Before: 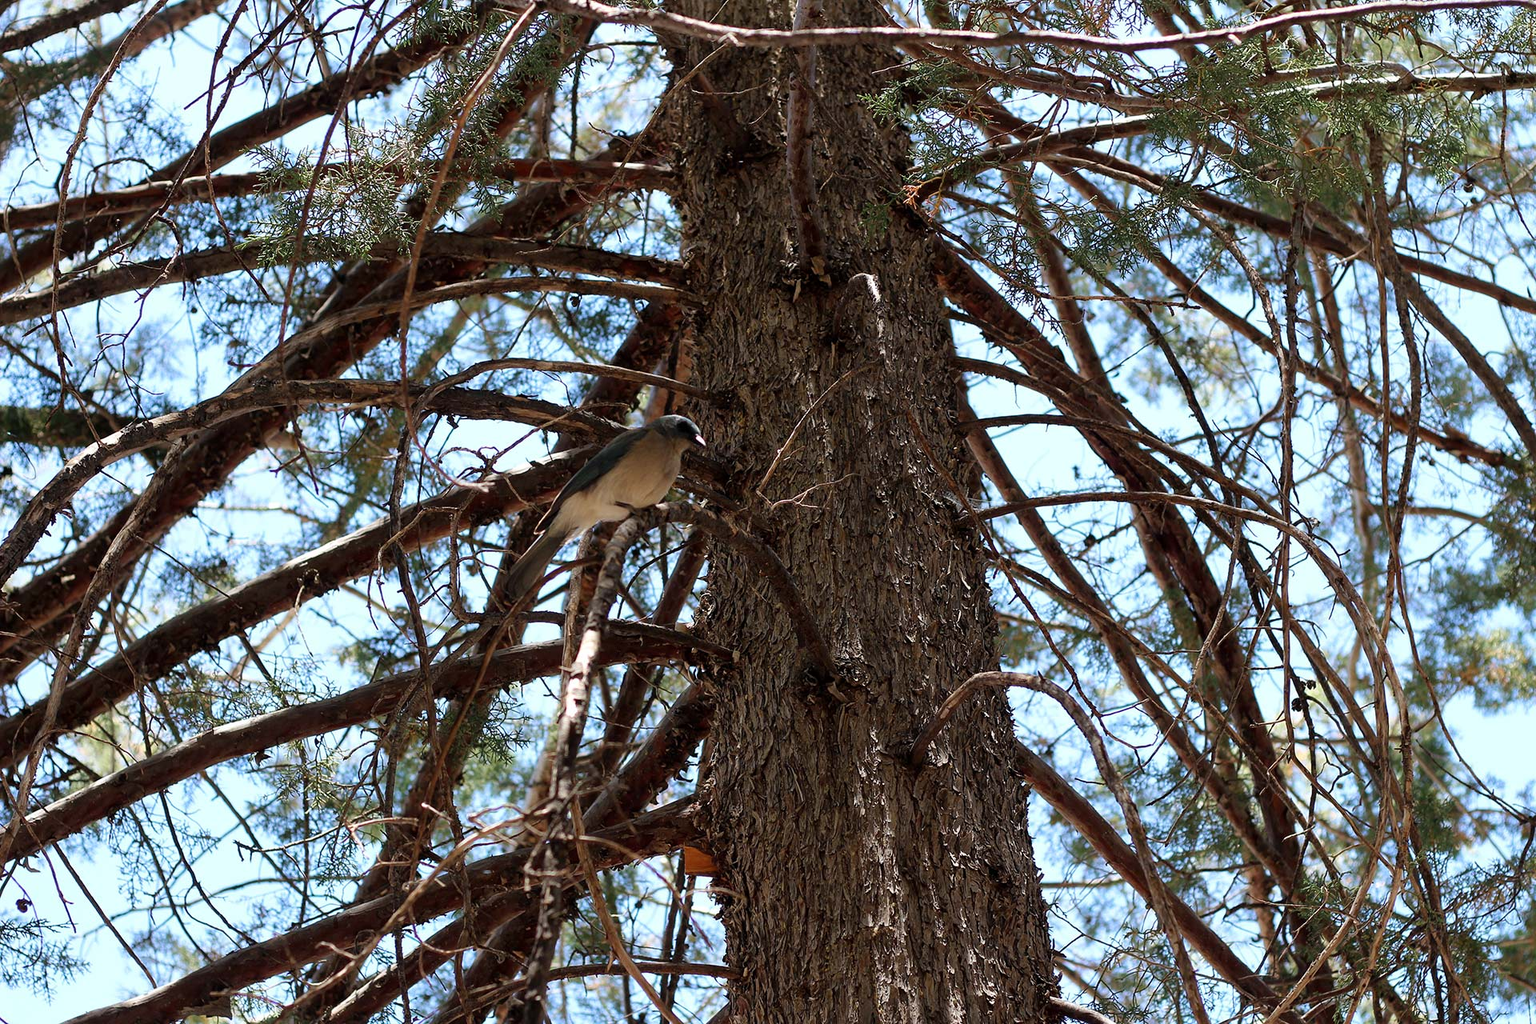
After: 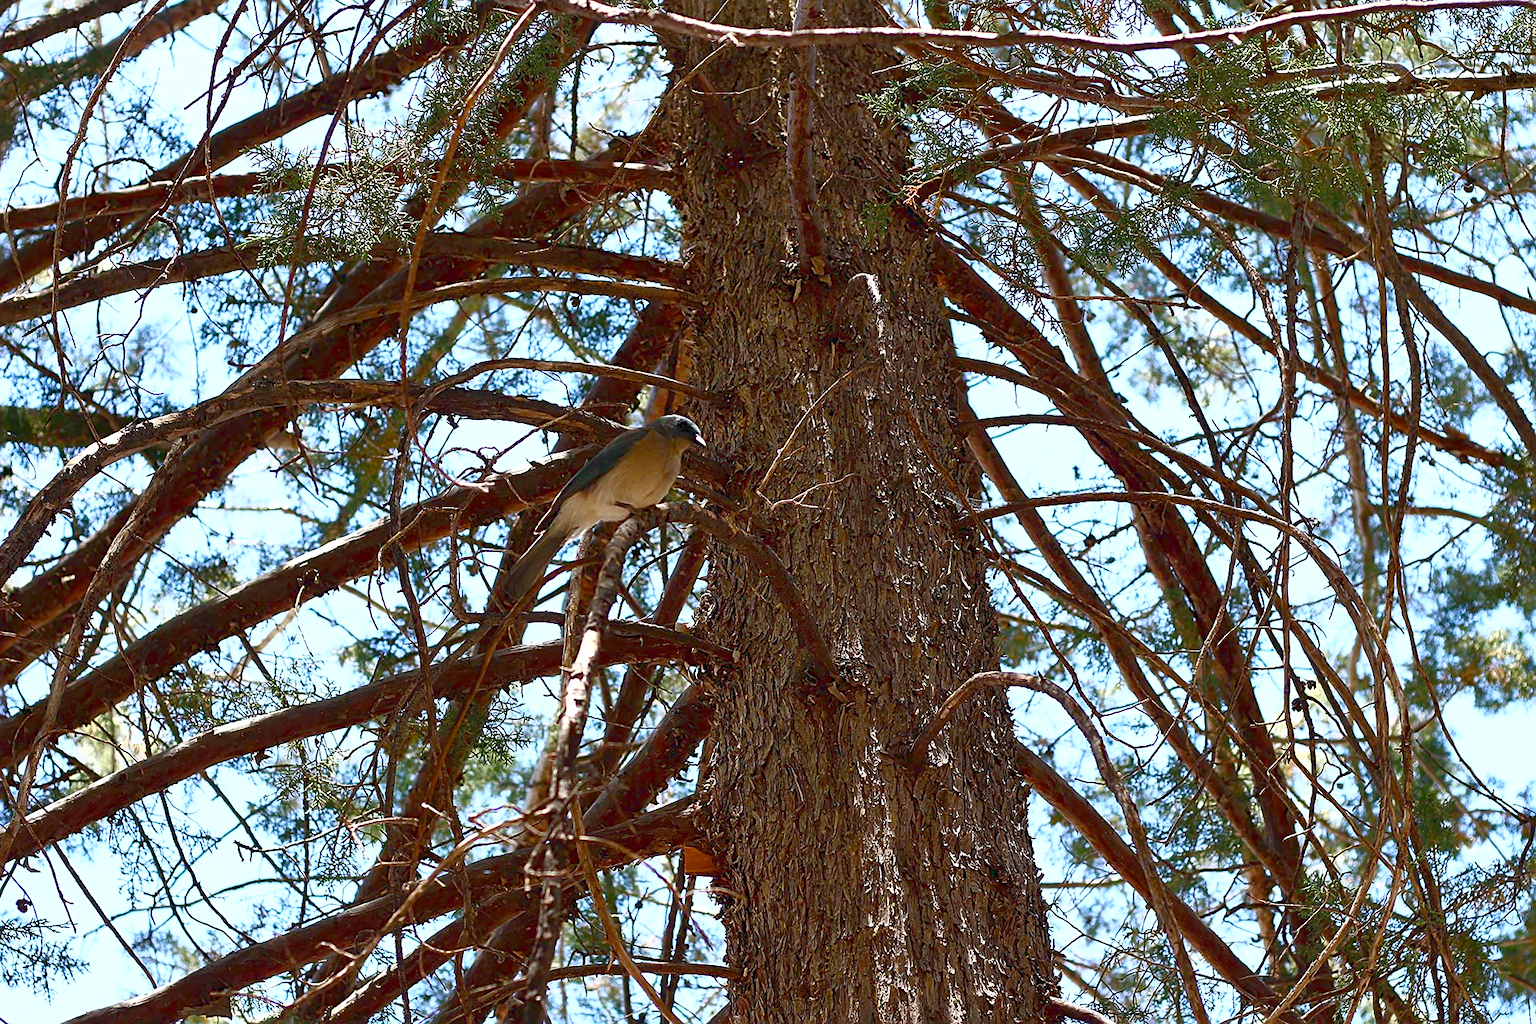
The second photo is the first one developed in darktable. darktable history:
sharpen: on, module defaults
shadows and highlights: shadows 40, highlights -54, highlights color adjustment 46%, low approximation 0.01, soften with gaussian
color balance rgb: perceptual saturation grading › global saturation 20%, perceptual saturation grading › highlights -25%, perceptual saturation grading › shadows 50%
tone curve: curves: ch0 [(0, 0.081) (0.483, 0.453) (0.881, 0.992)]
